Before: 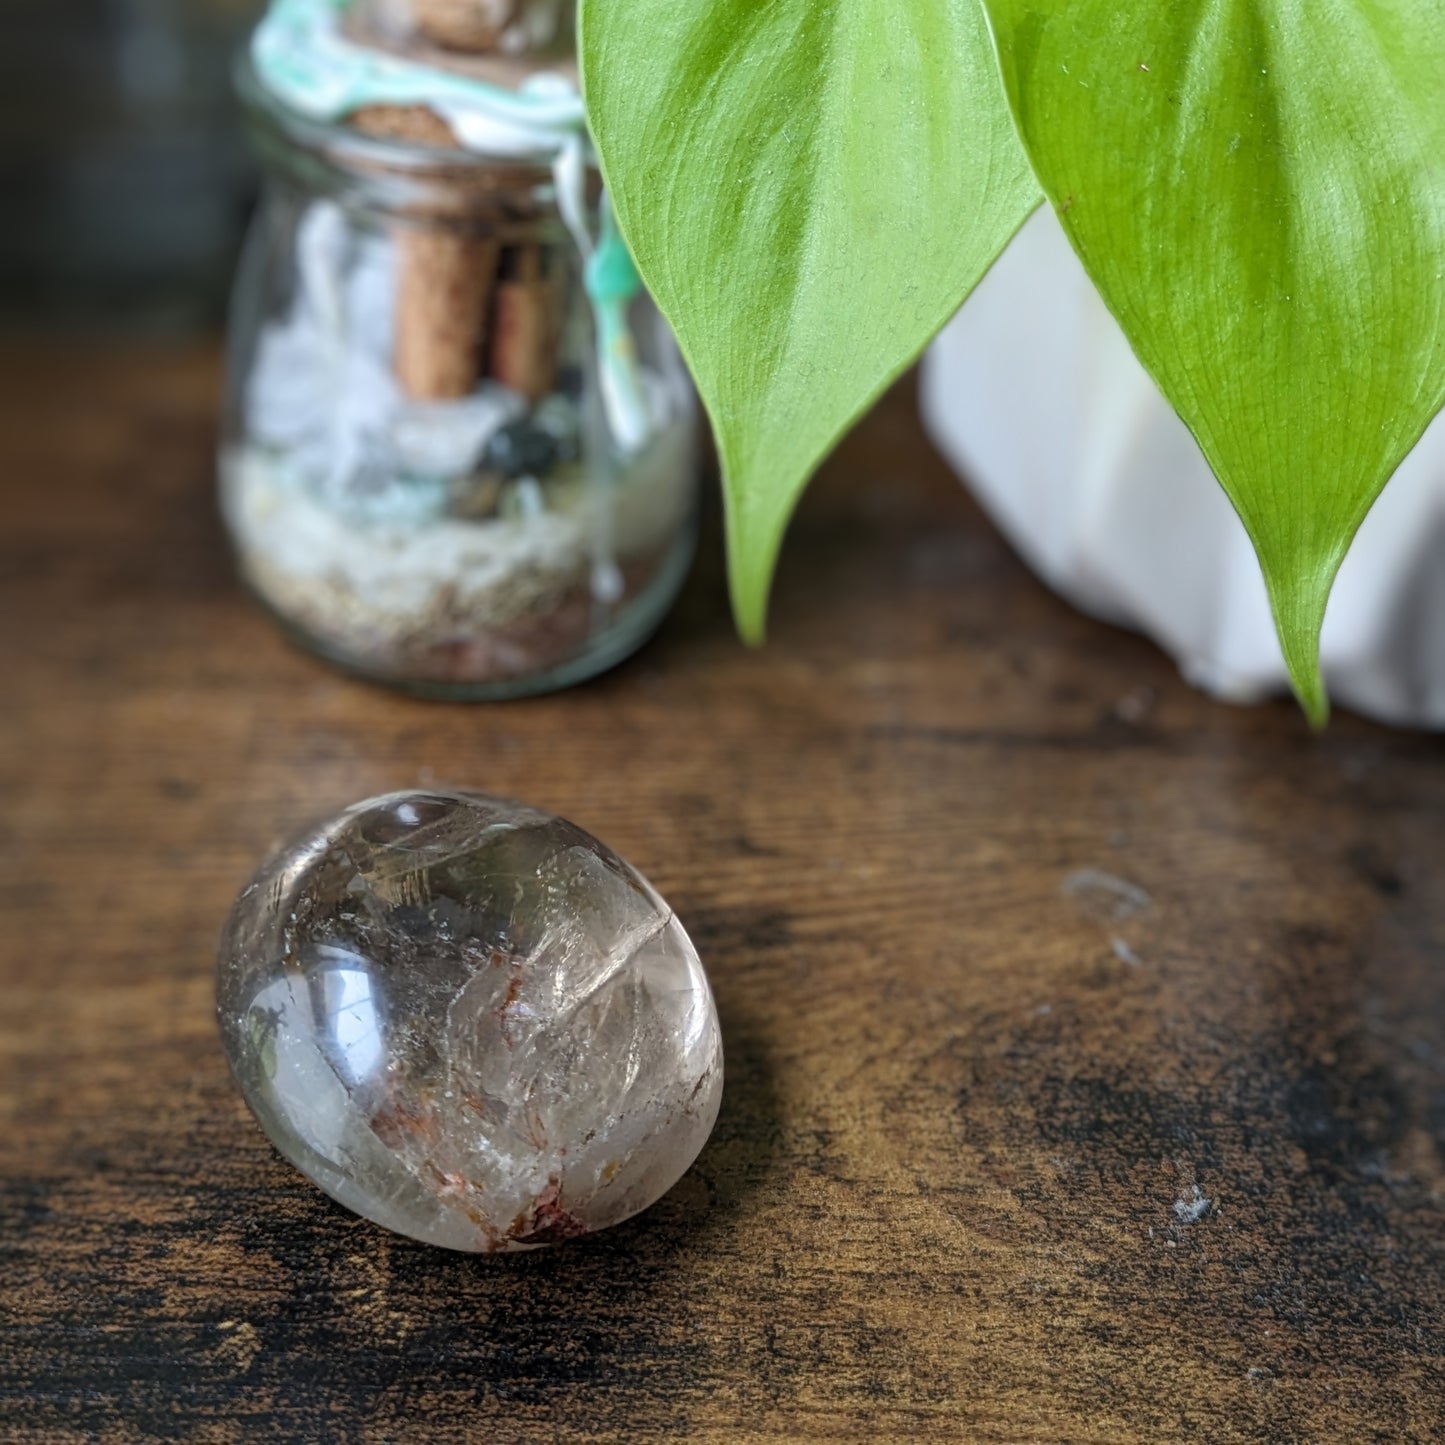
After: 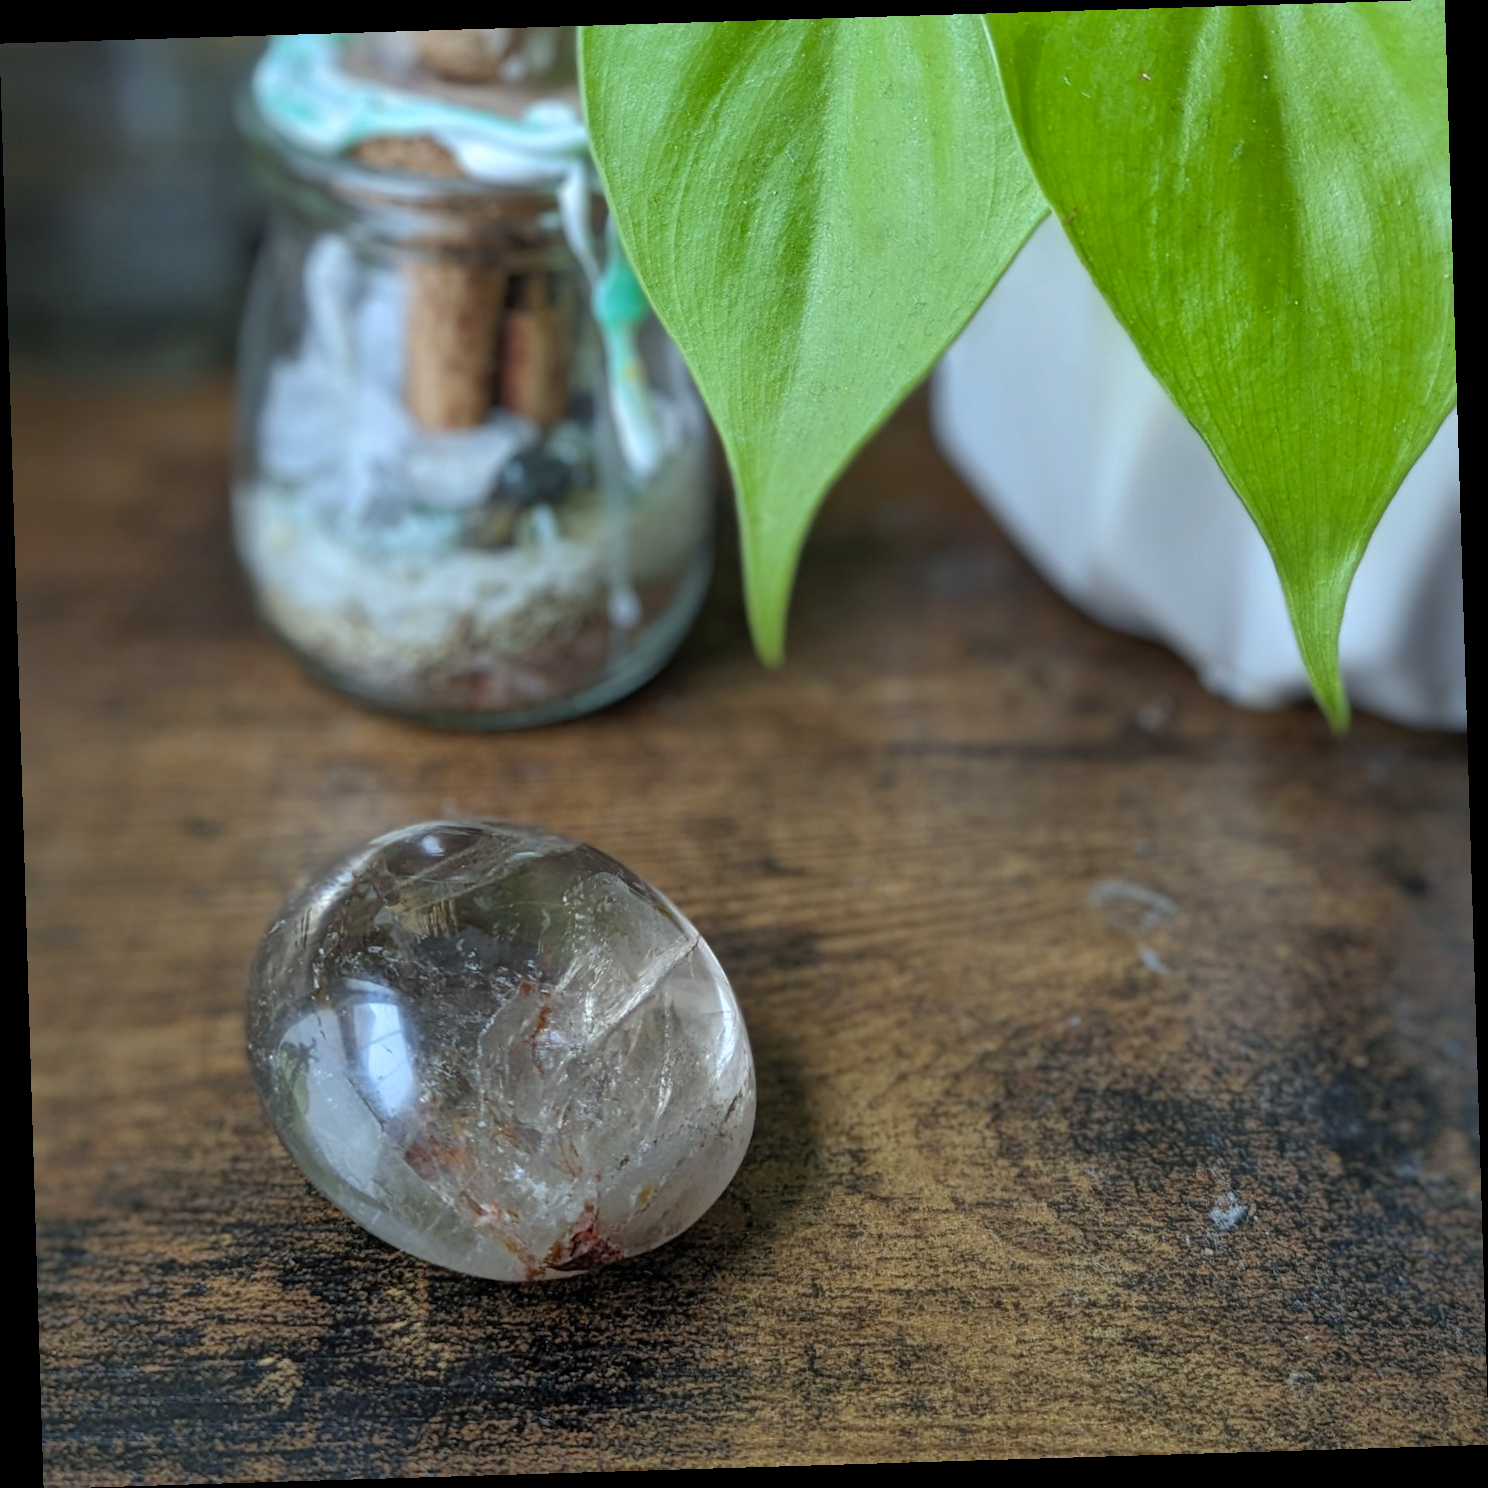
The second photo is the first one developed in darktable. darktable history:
shadows and highlights: on, module defaults
white balance: red 0.925, blue 1.046
rotate and perspective: rotation -1.75°, automatic cropping off
